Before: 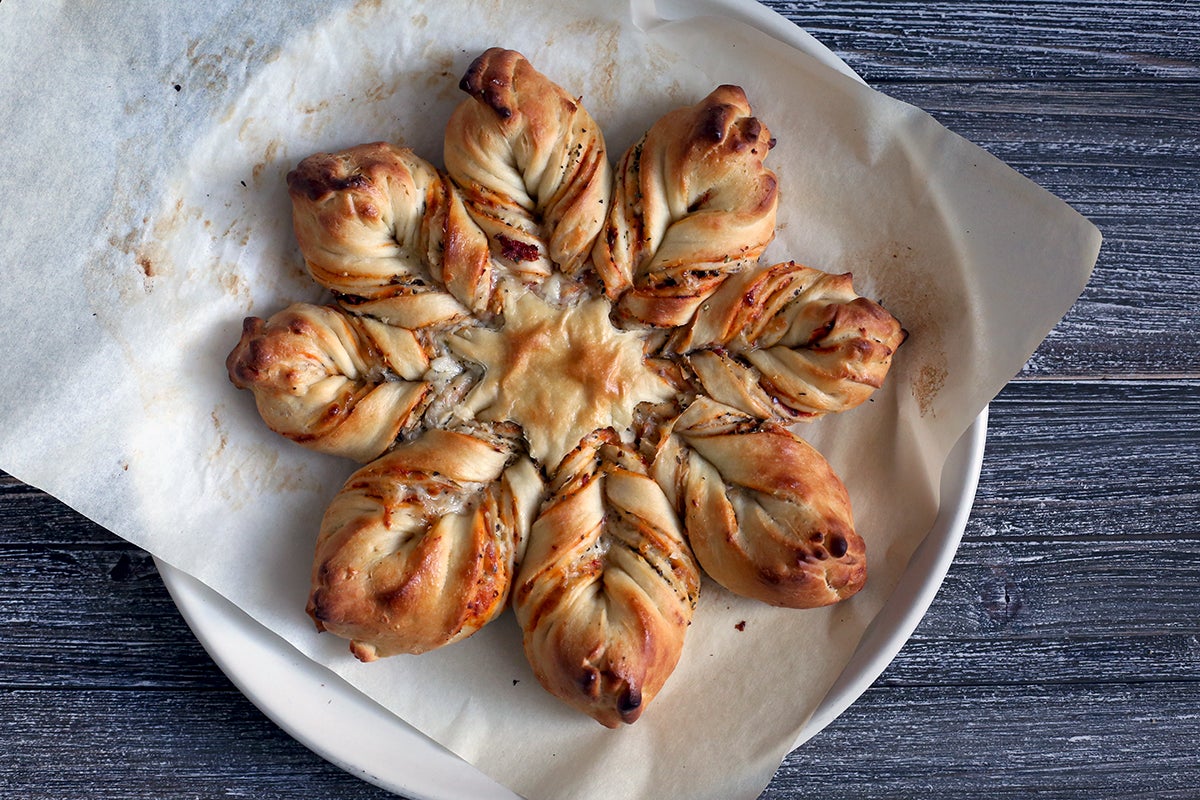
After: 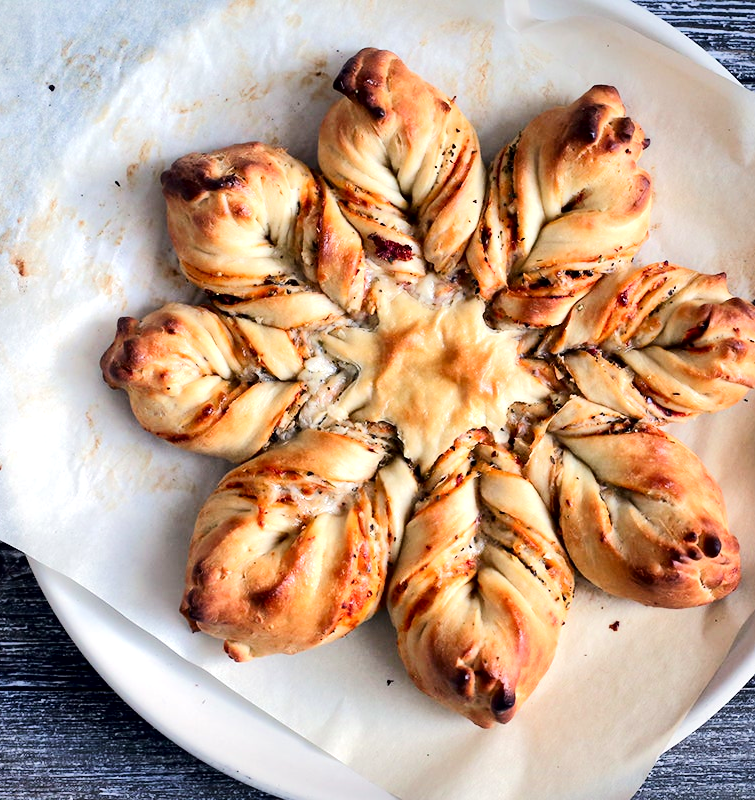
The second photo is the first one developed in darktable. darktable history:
contrast equalizer: octaves 7, y [[0.5 ×4, 0.483, 0.43], [0.5 ×6], [0.5 ×6], [0 ×6], [0 ×6]]
tone equalizer: -7 EV 0.158 EV, -6 EV 0.573 EV, -5 EV 1.13 EV, -4 EV 1.3 EV, -3 EV 1.17 EV, -2 EV 0.6 EV, -1 EV 0.168 EV, edges refinement/feathering 500, mask exposure compensation -1.57 EV, preserve details no
crop: left 10.564%, right 26.458%
local contrast: mode bilateral grid, contrast 50, coarseness 50, detail 150%, midtone range 0.2
